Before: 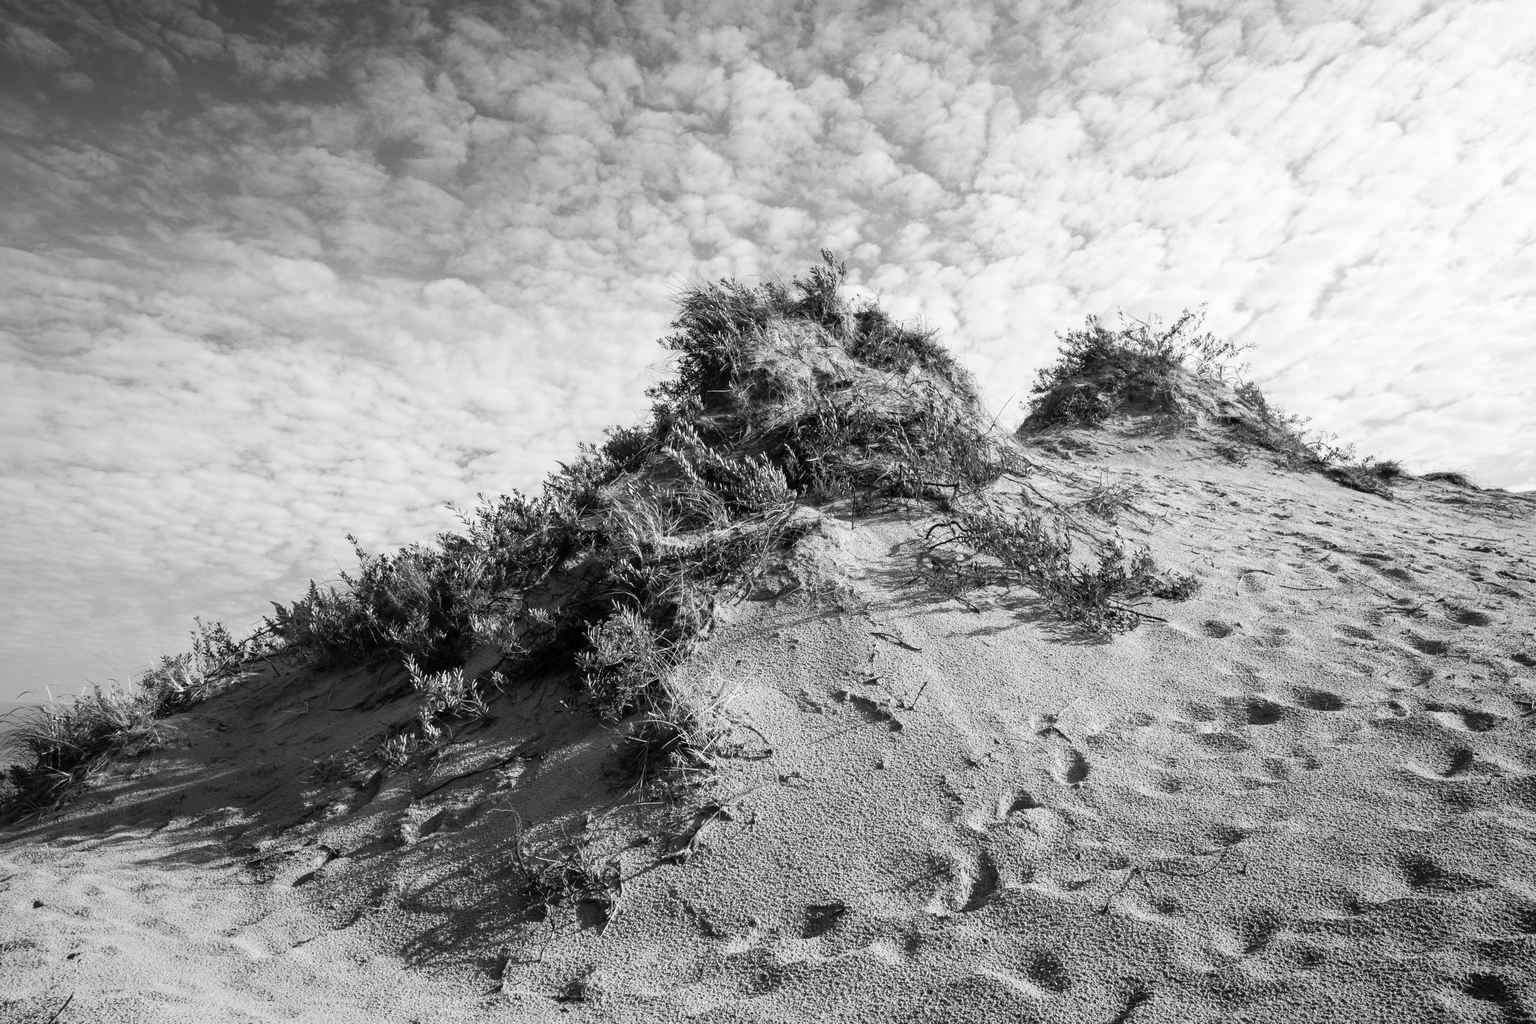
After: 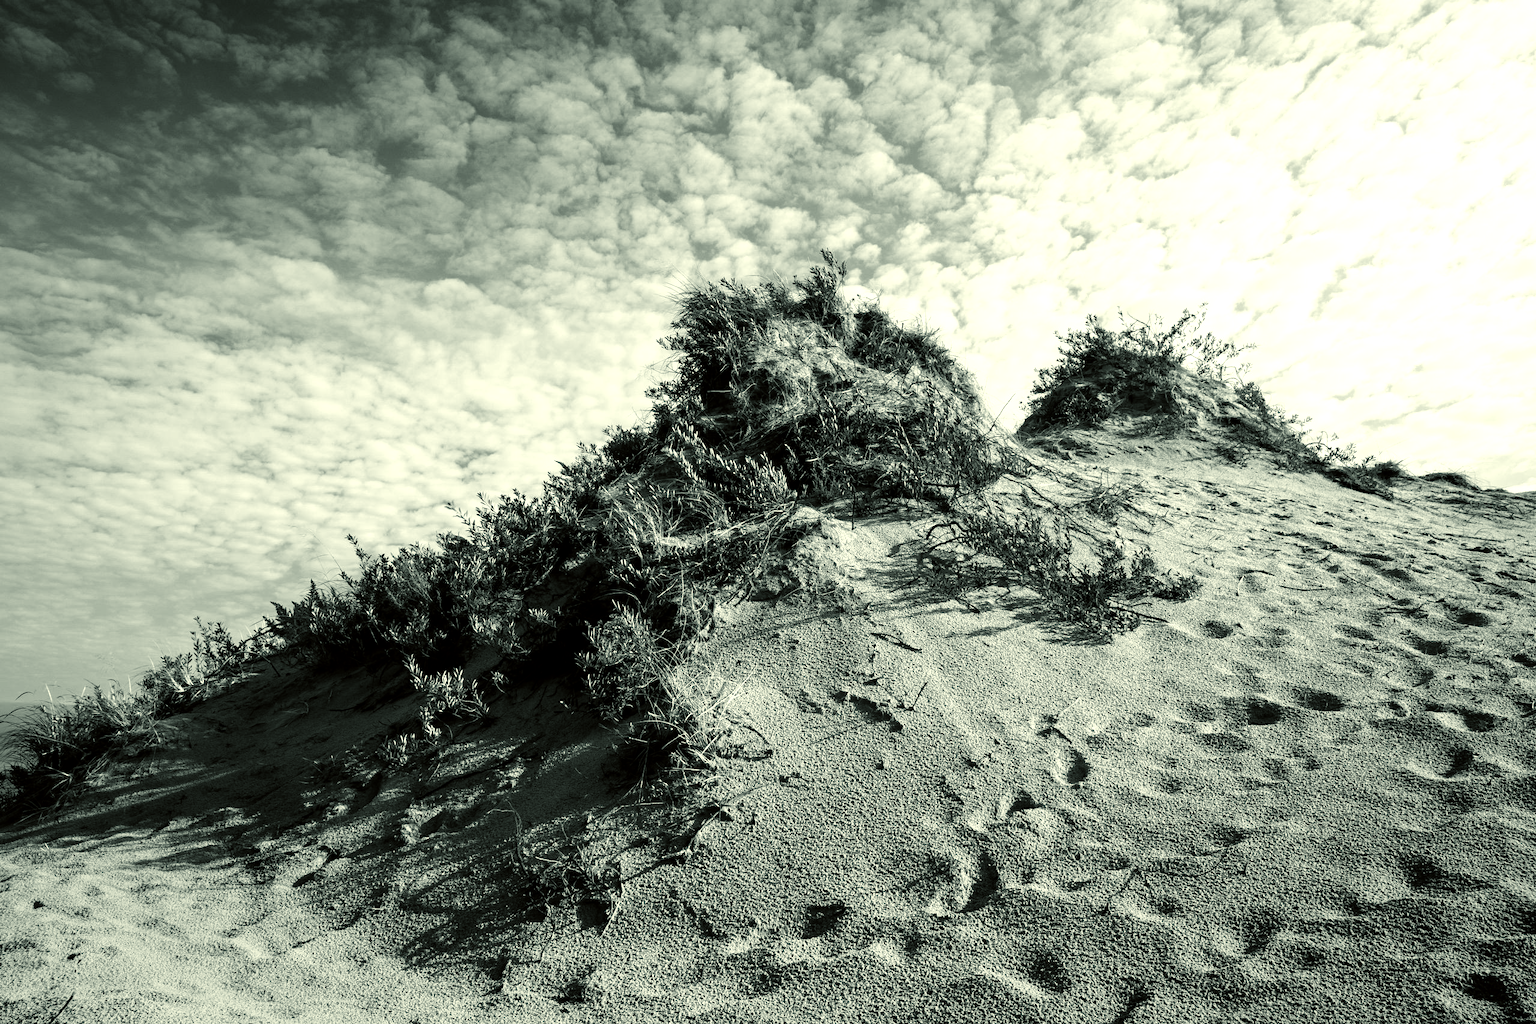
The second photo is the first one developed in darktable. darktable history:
color balance: mode lift, gamma, gain (sRGB), lift [1.014, 0.966, 0.918, 0.87], gamma [0.86, 0.734, 0.918, 0.976], gain [1.063, 1.13, 1.063, 0.86]
white balance: red 0.931, blue 1.11
